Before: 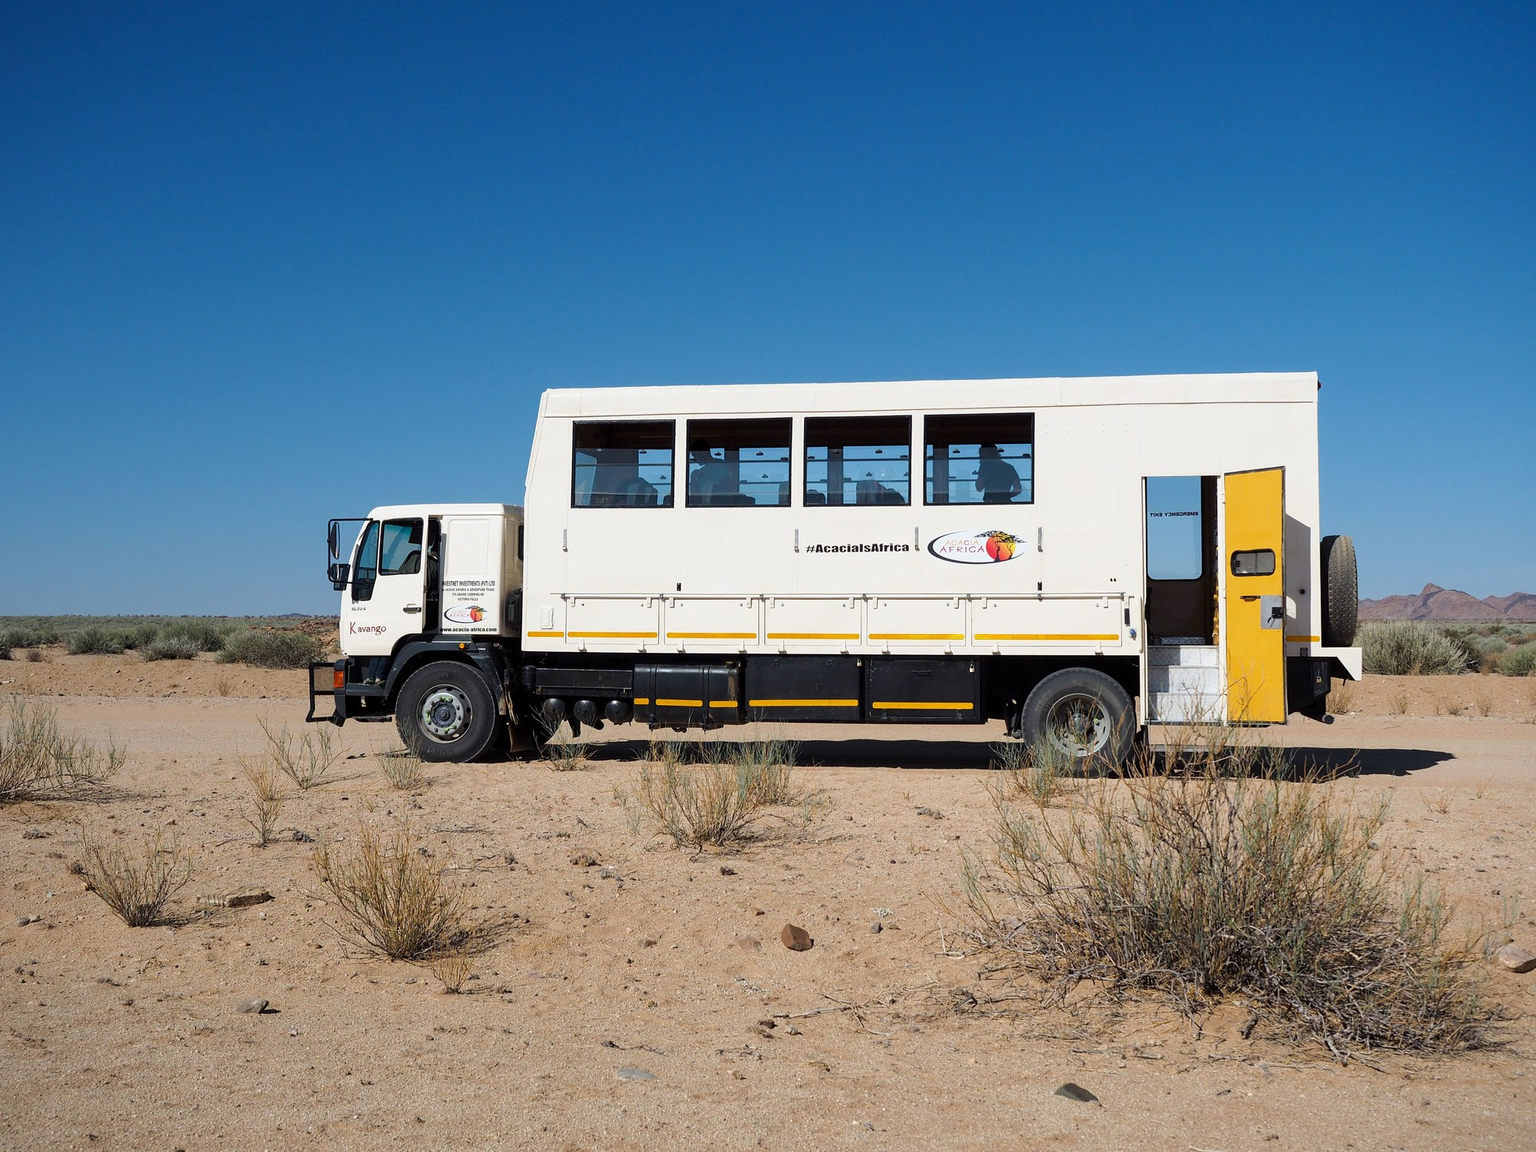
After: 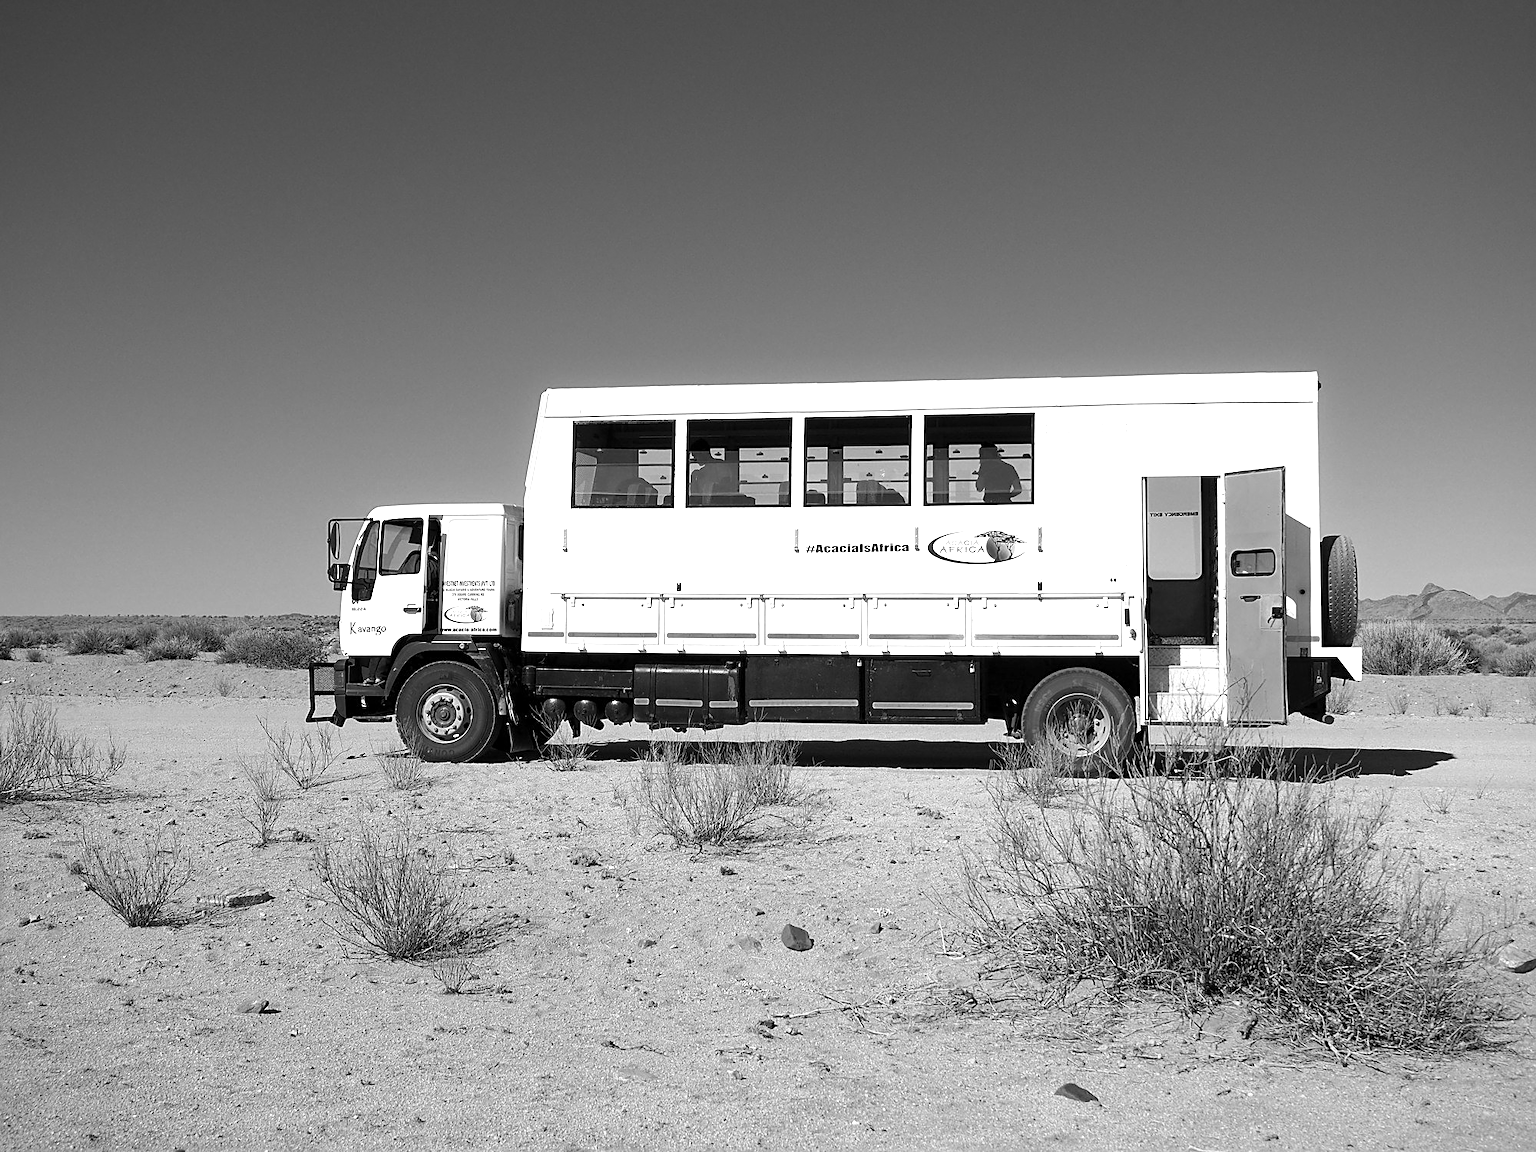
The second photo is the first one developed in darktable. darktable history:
exposure: exposure 0.564 EV, compensate highlight preservation false
white balance: emerald 1
monochrome: a 0, b 0, size 0.5, highlights 0.57
sharpen: on, module defaults
